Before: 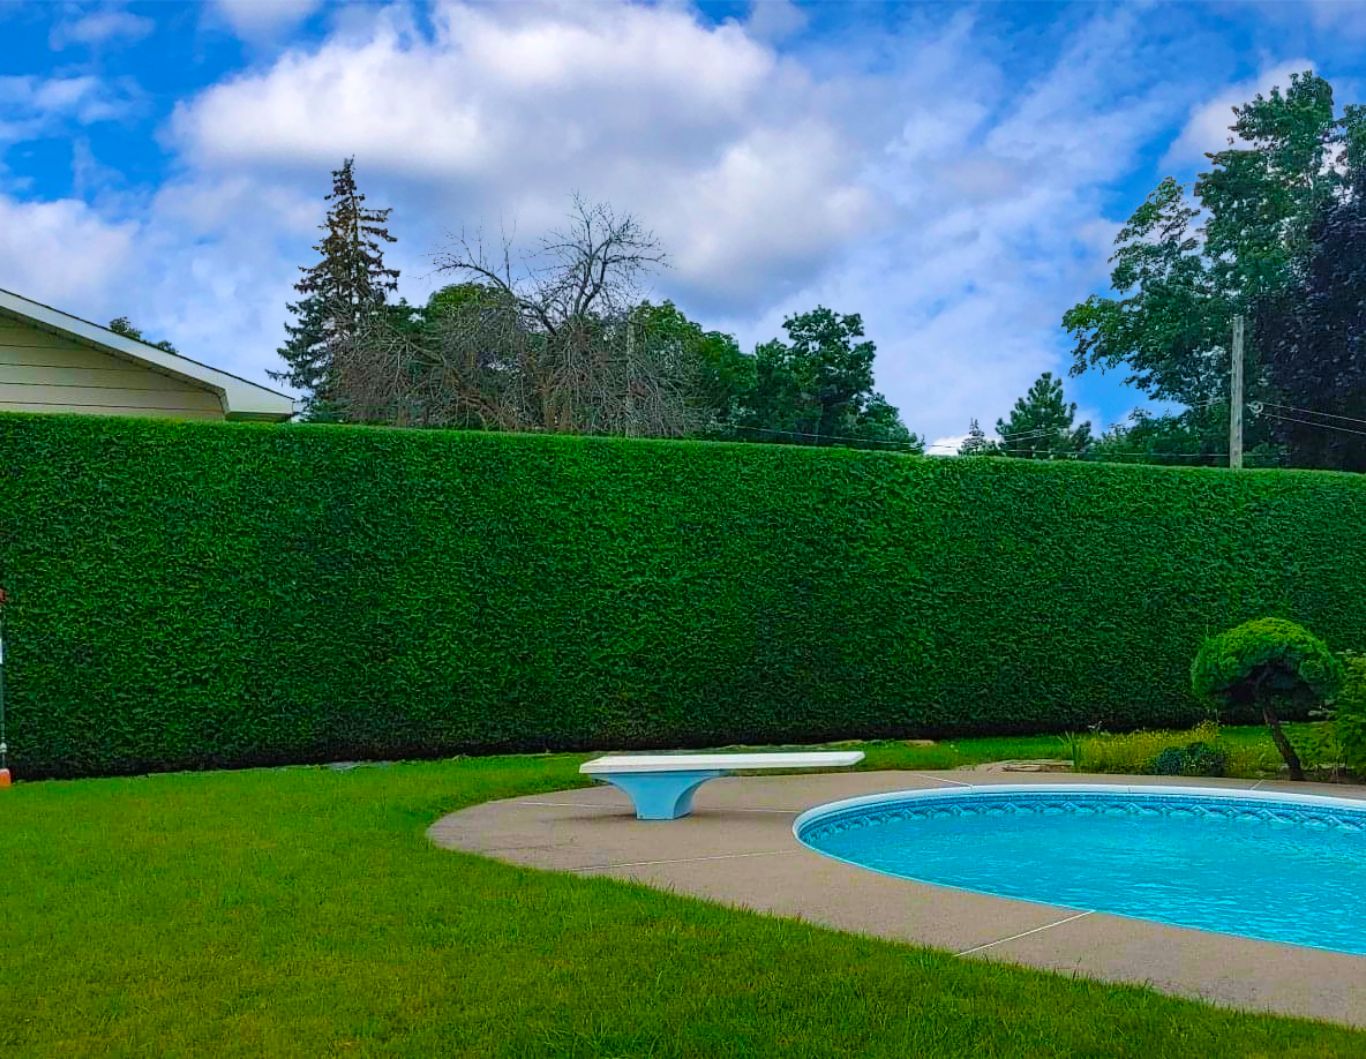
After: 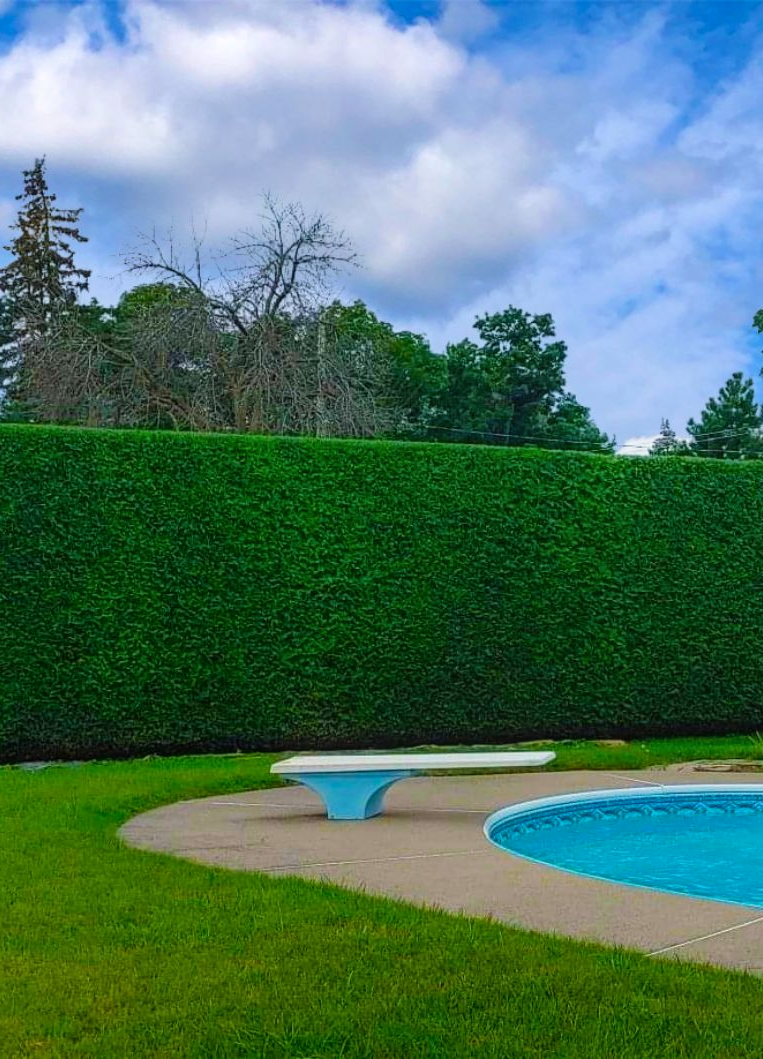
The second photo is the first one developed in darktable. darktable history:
crop and rotate: left 22.651%, right 21.442%
local contrast: detail 110%
